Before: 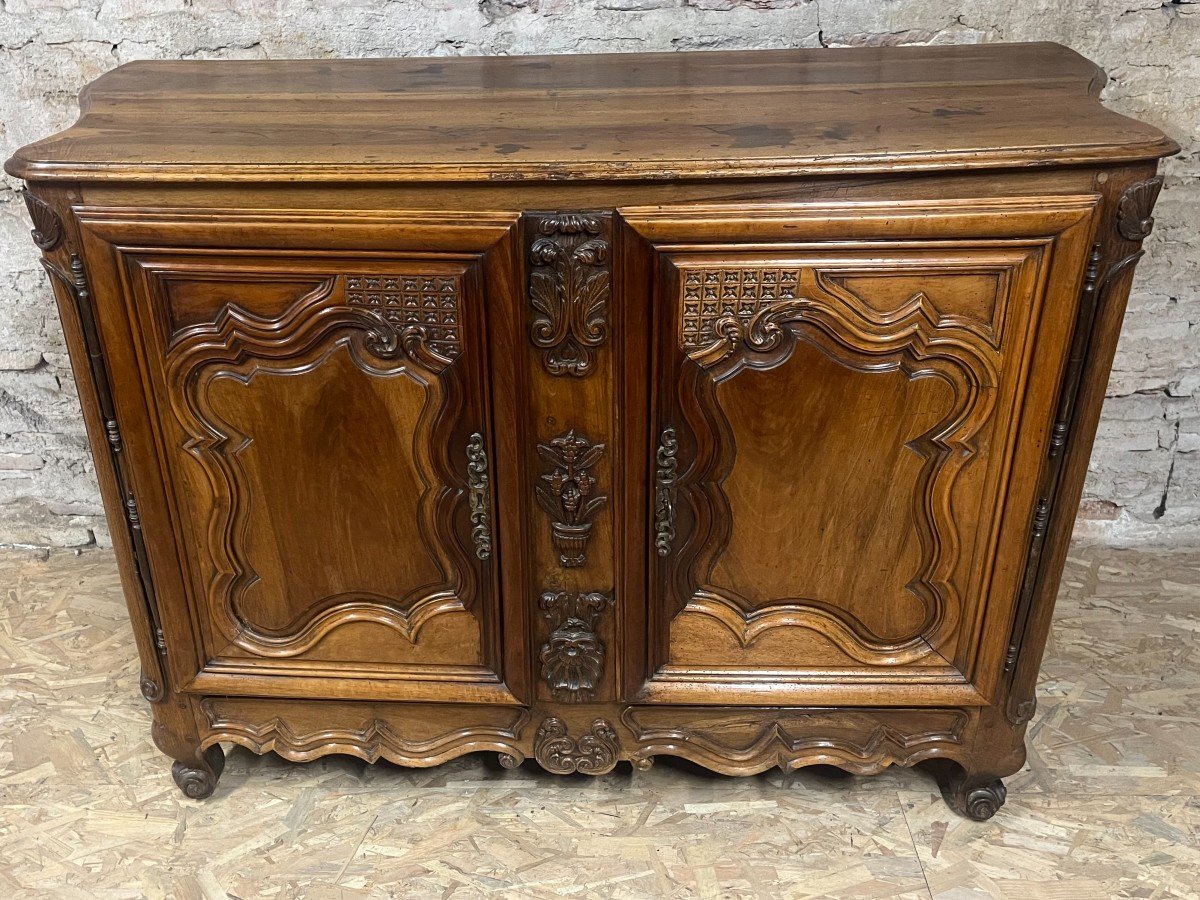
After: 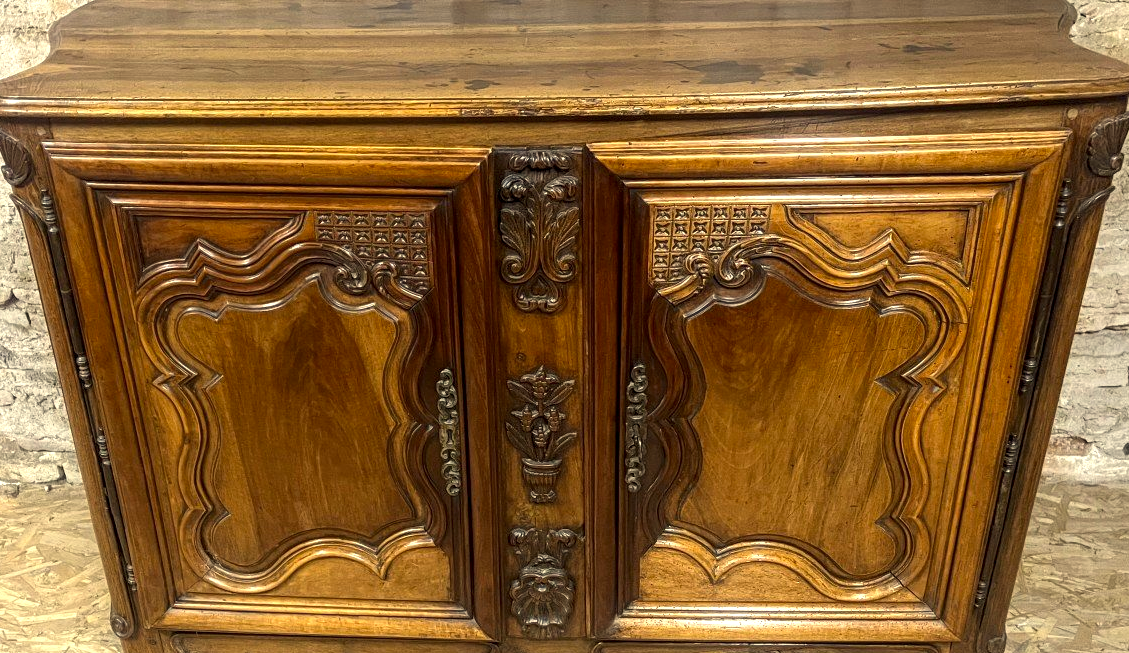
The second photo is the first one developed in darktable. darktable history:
color correction: highlights a* 1.42, highlights b* 18.14
exposure: exposure 0.495 EV, compensate highlight preservation false
crop: left 2.576%, top 7.186%, right 3.268%, bottom 20.244%
local contrast: on, module defaults
